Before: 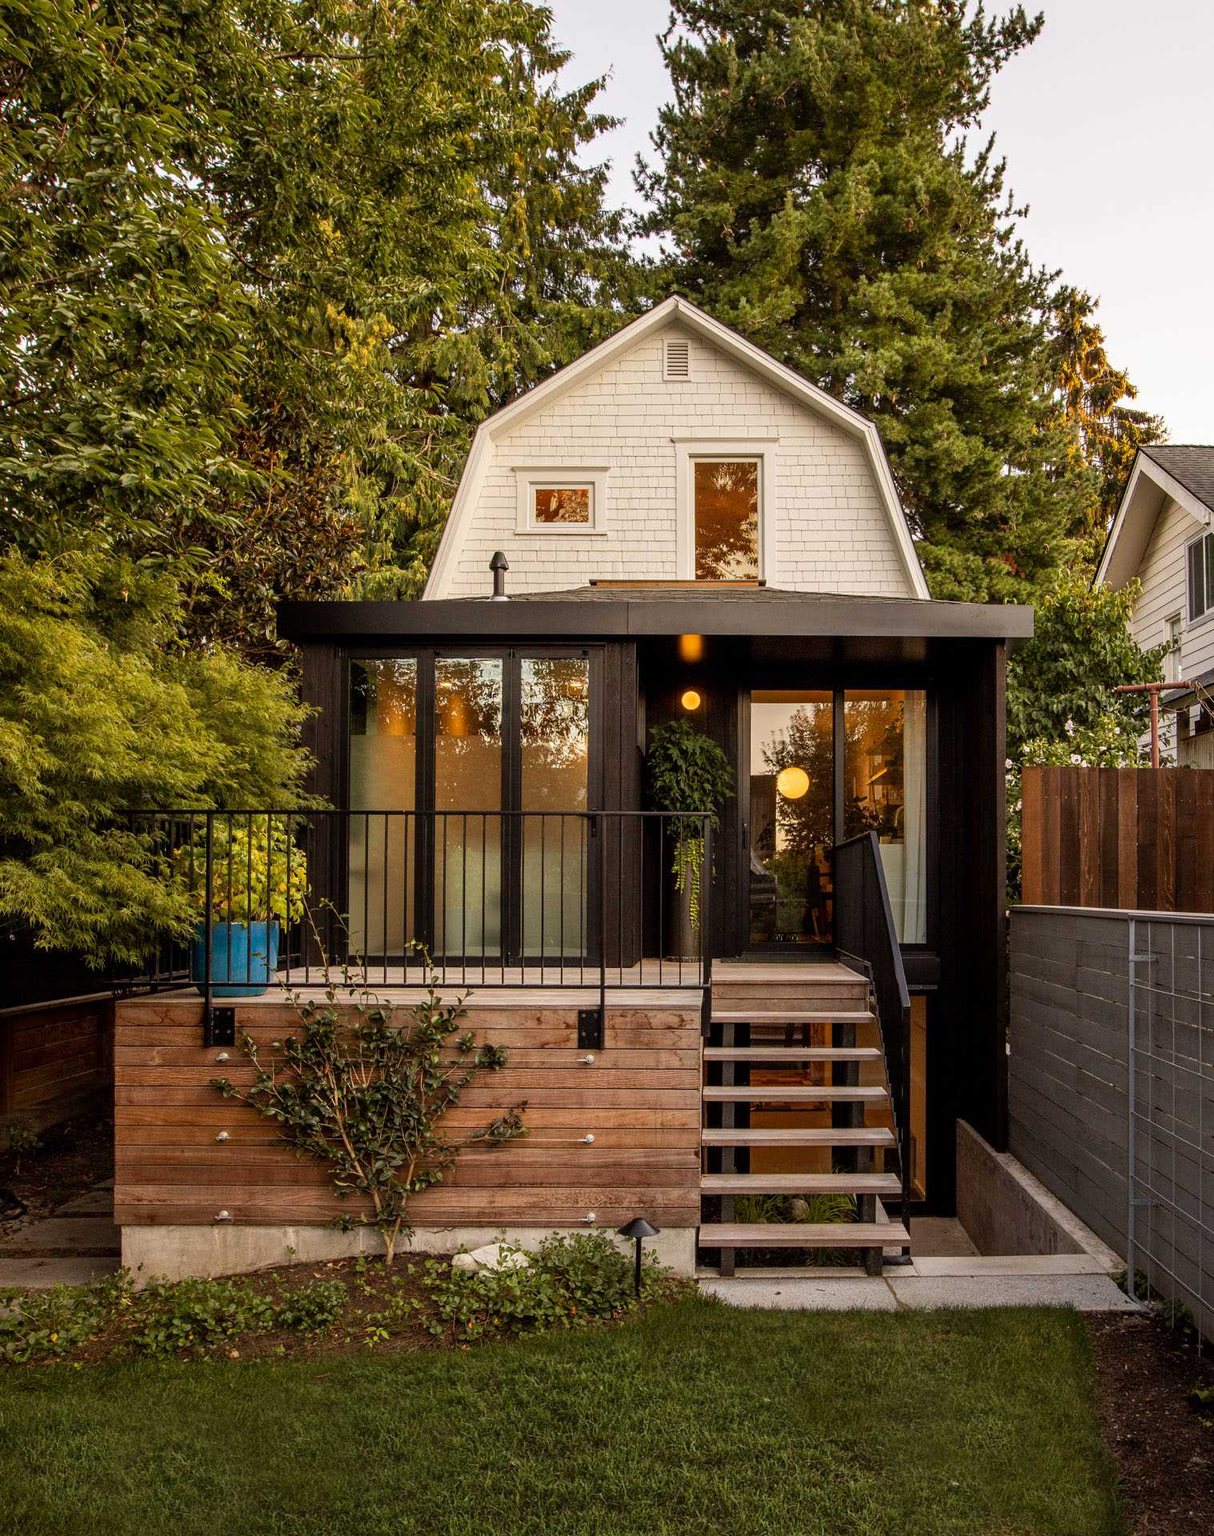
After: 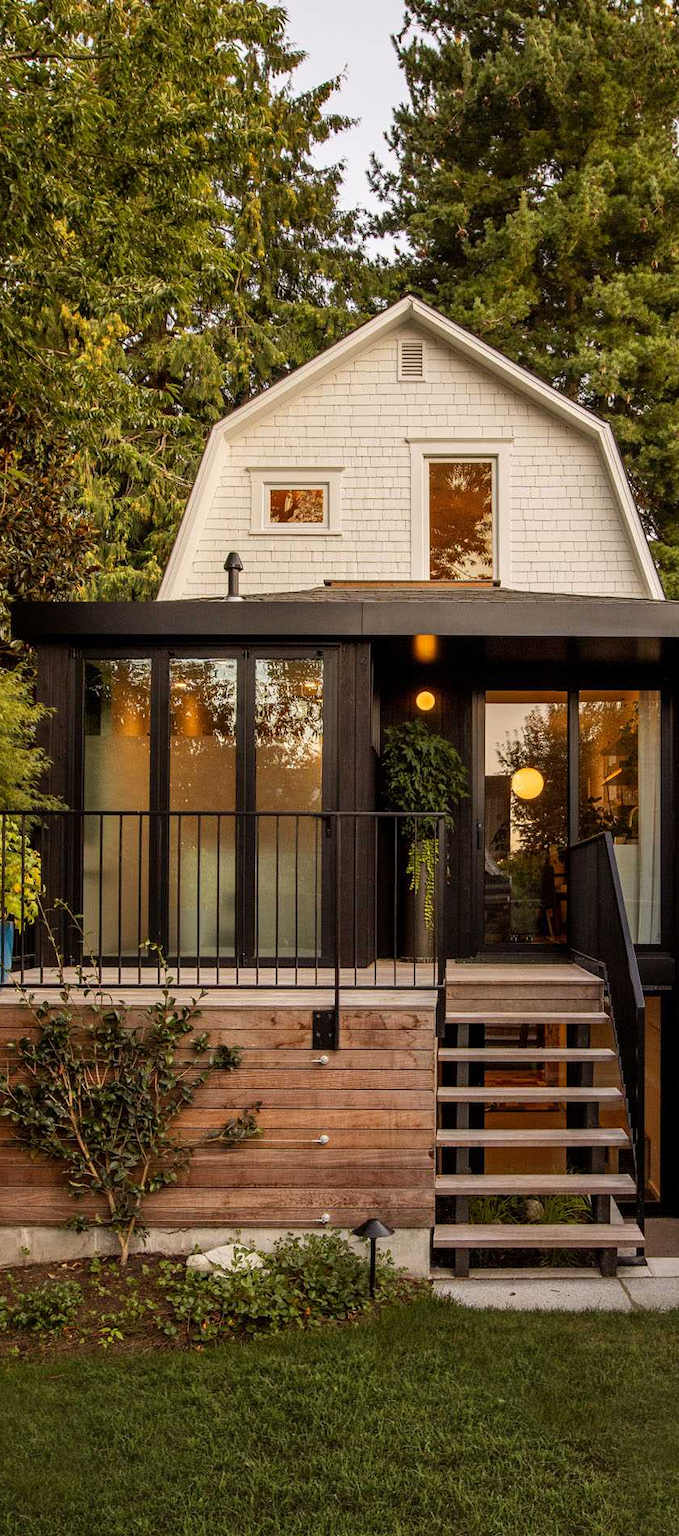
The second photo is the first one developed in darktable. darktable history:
crop: left 21.941%, right 22.043%, bottom 0.011%
